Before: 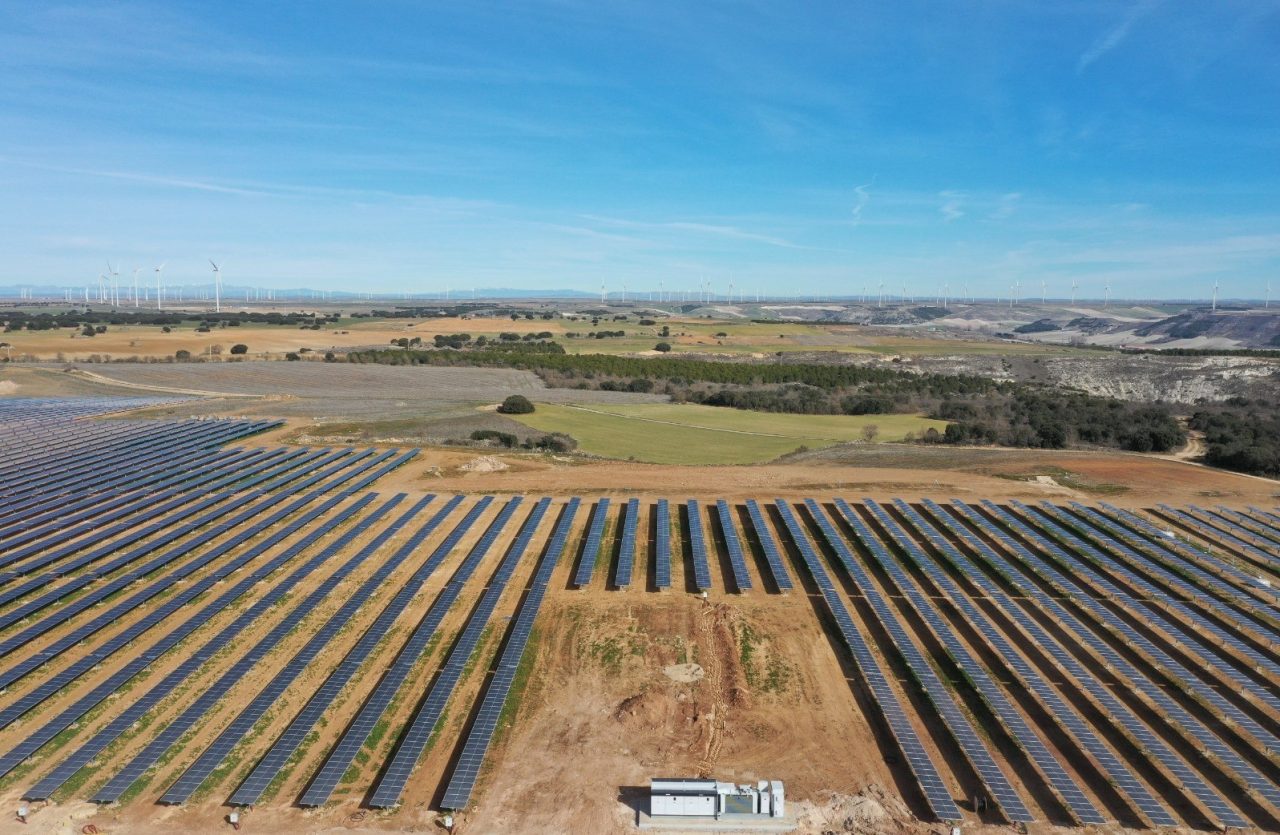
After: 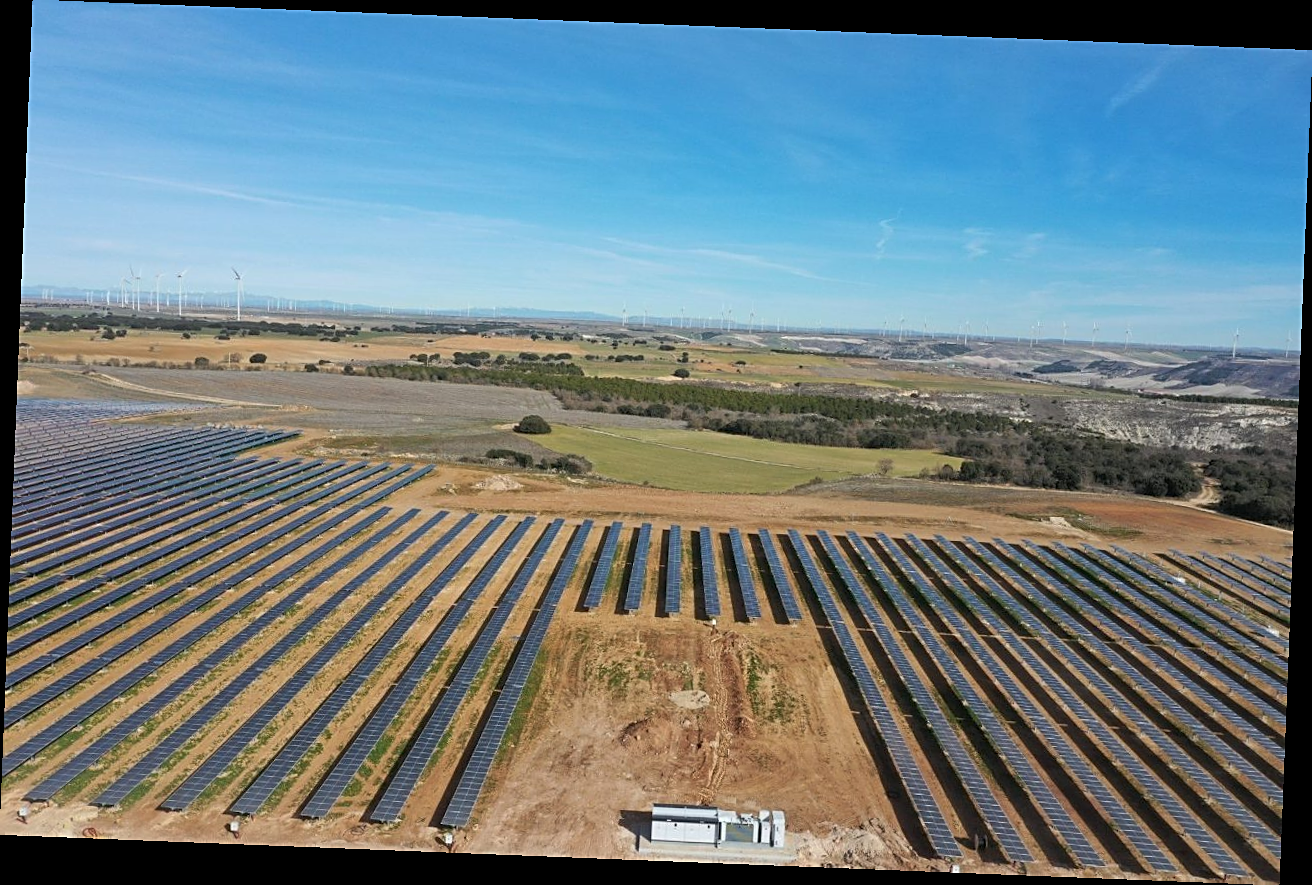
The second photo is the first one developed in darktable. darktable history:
rotate and perspective: rotation 2.27°, automatic cropping off
exposure: compensate highlight preservation false
sharpen: on, module defaults
